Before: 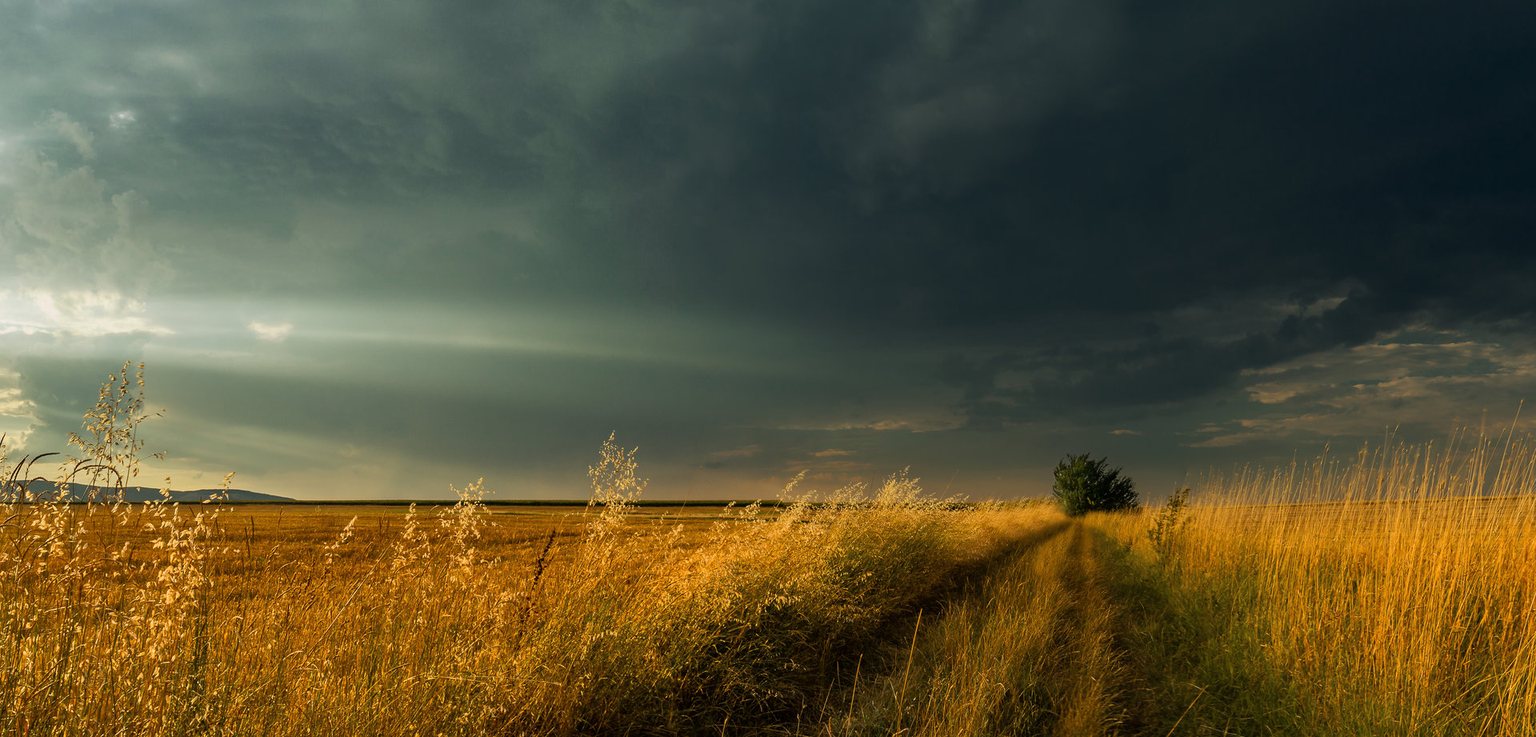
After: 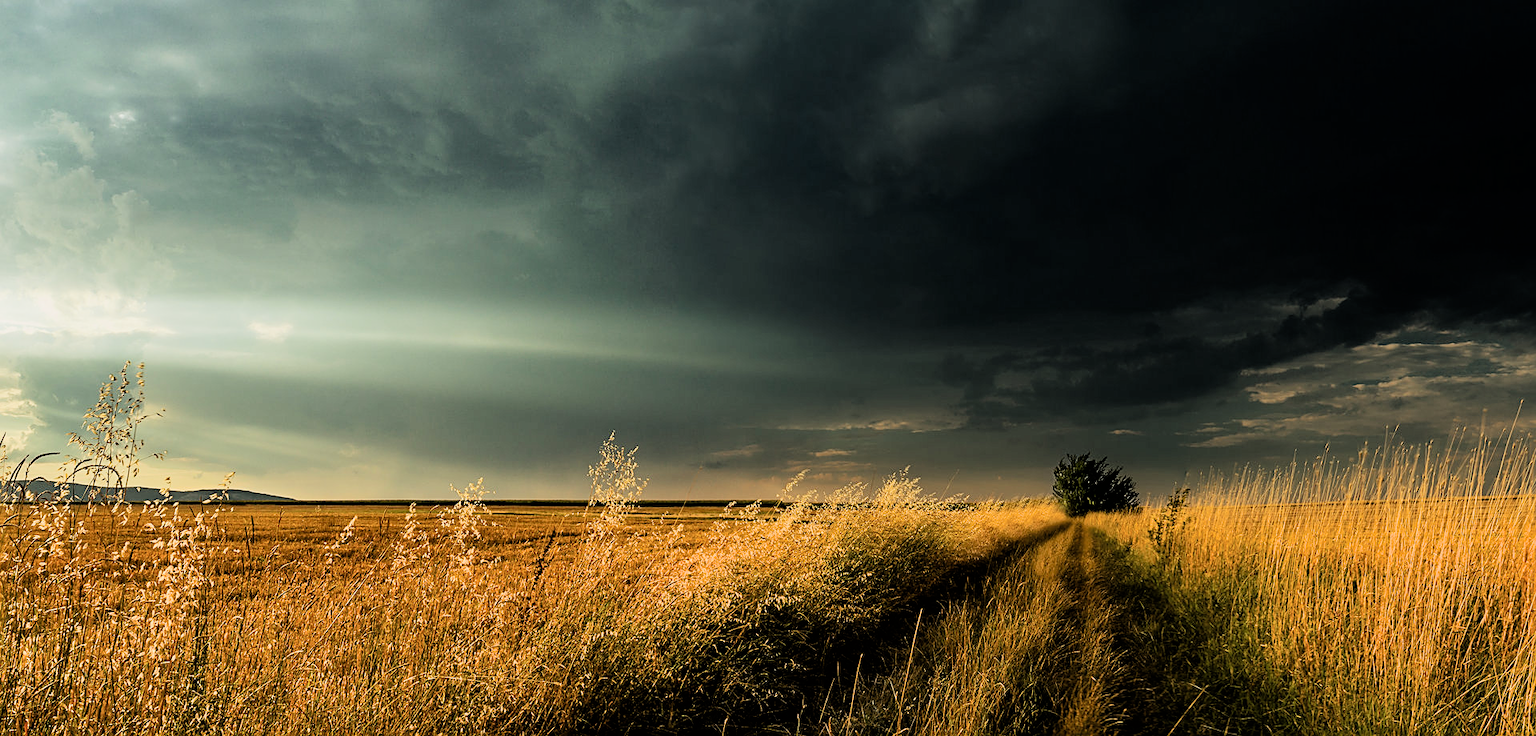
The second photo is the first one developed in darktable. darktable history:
exposure: black level correction 0, exposure 0.5 EV, compensate highlight preservation false
sharpen: on, module defaults
filmic rgb: black relative exposure -5 EV, hardness 2.88, contrast 1.5
